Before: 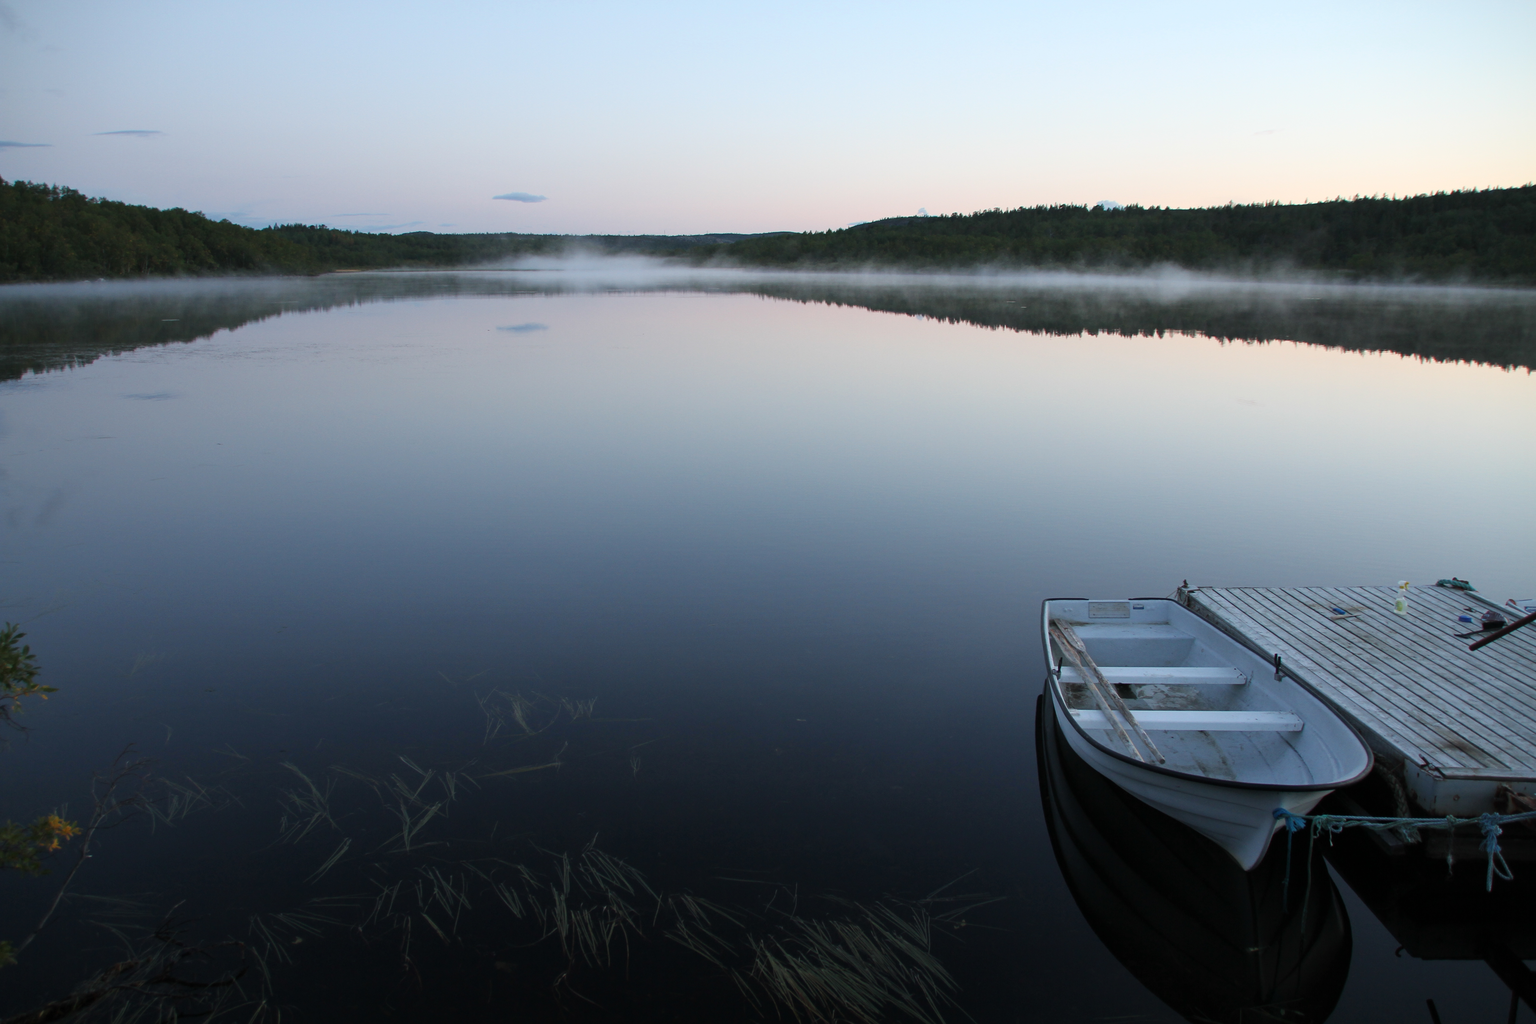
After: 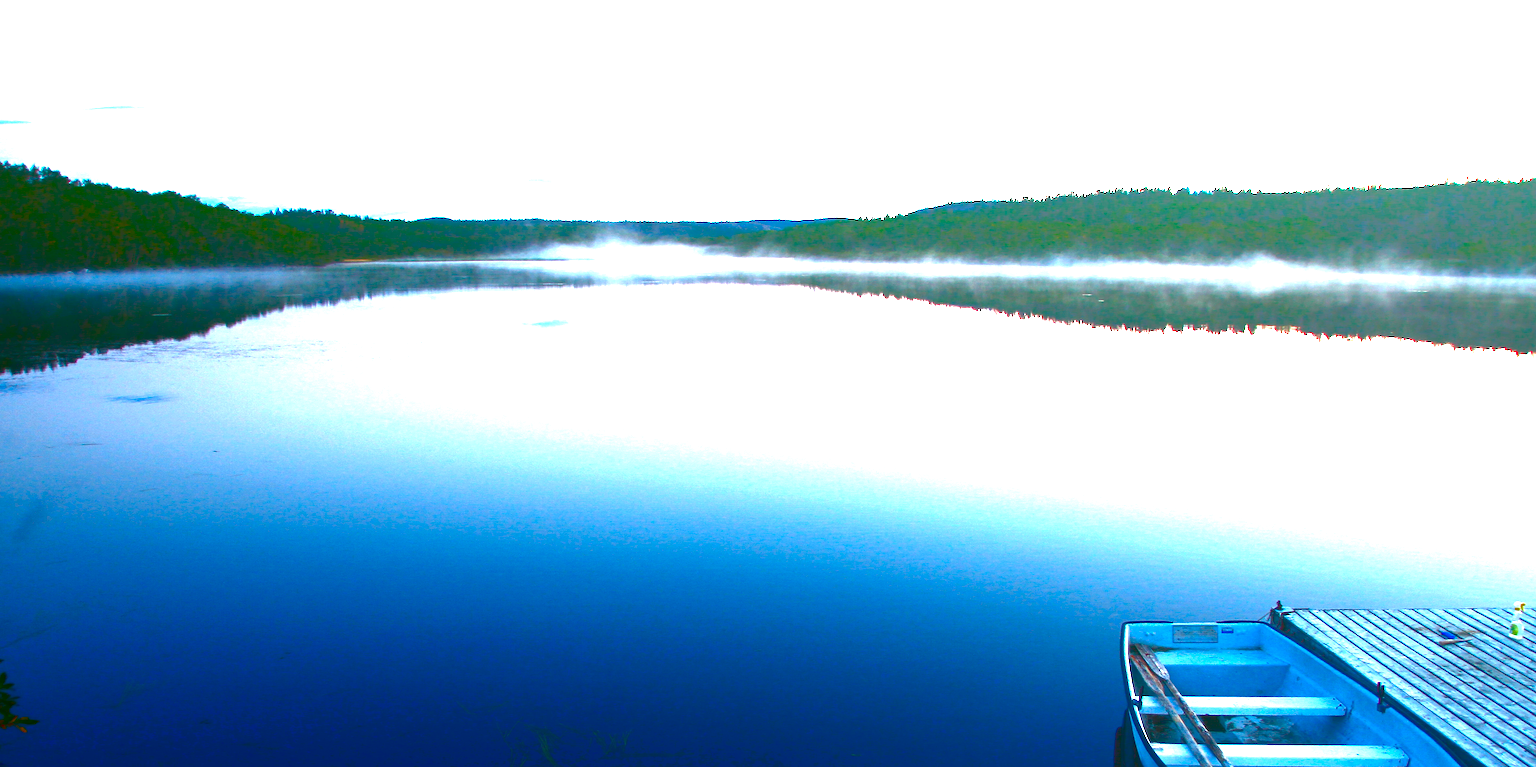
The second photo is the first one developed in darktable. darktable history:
base curve: preserve colors none
local contrast: highlights 68%, shadows 69%, detail 83%, midtone range 0.319
exposure: black level correction 0, exposure 1.7 EV, compensate highlight preservation false
crop: left 1.553%, top 3.379%, right 7.593%, bottom 28.492%
contrast brightness saturation: brightness -0.998, saturation 0.986
color balance rgb: shadows lift › chroma 2.061%, shadows lift › hue 217.62°, perceptual saturation grading › global saturation 20%, perceptual saturation grading › highlights -14.111%, perceptual saturation grading › shadows 49.783%, global vibrance 20%
